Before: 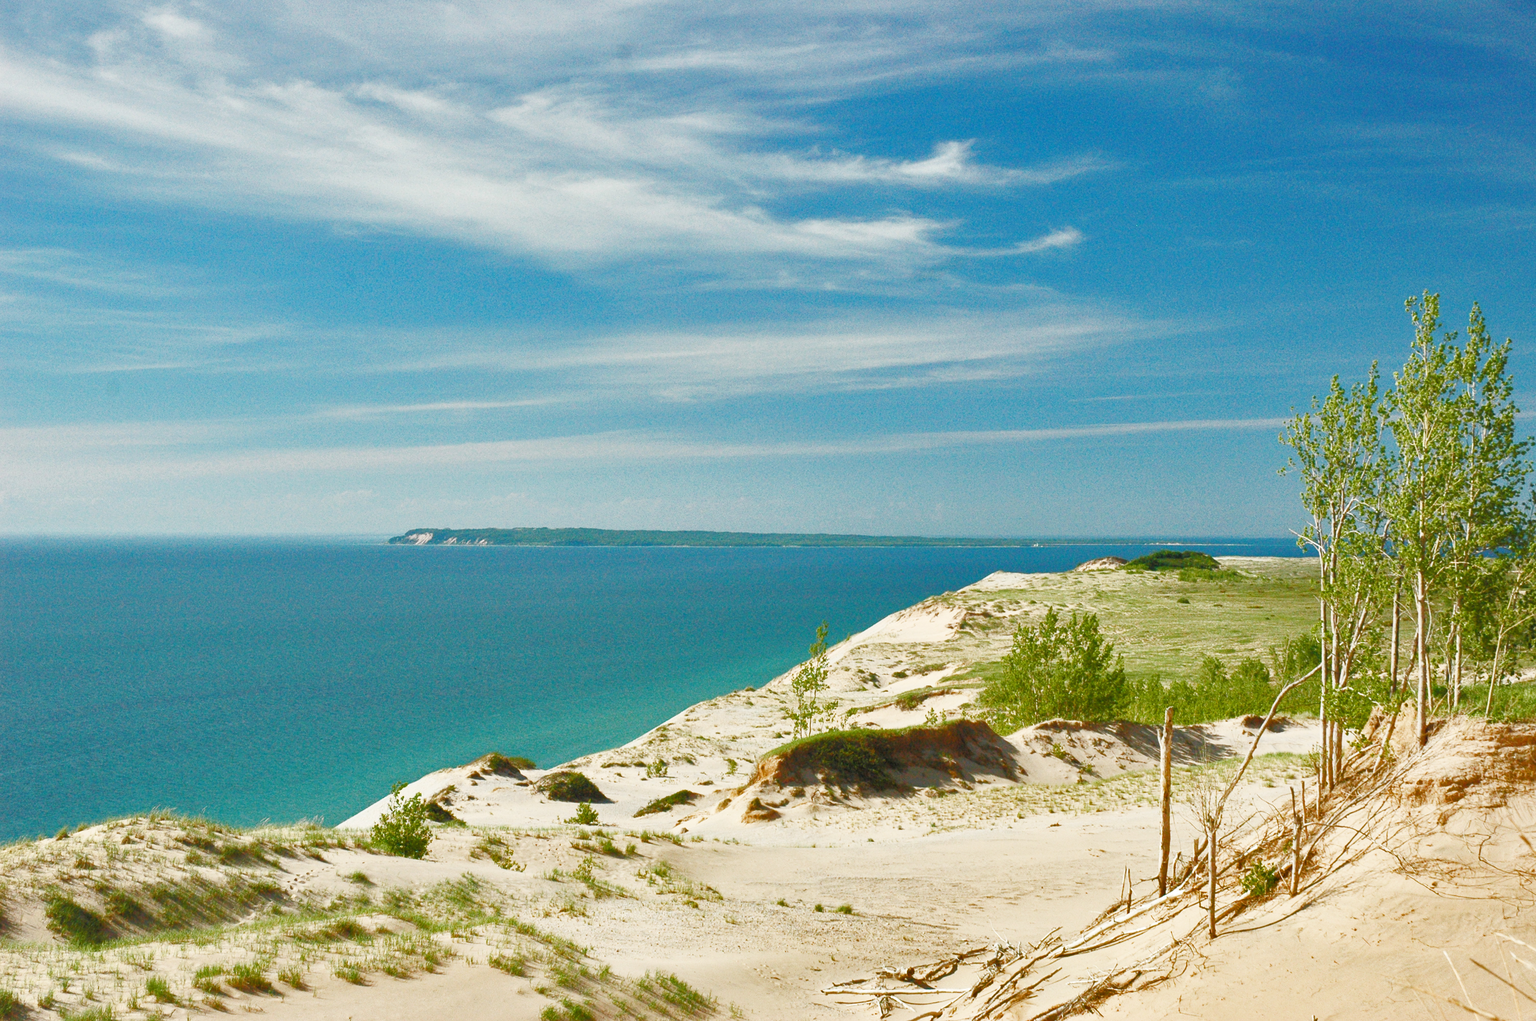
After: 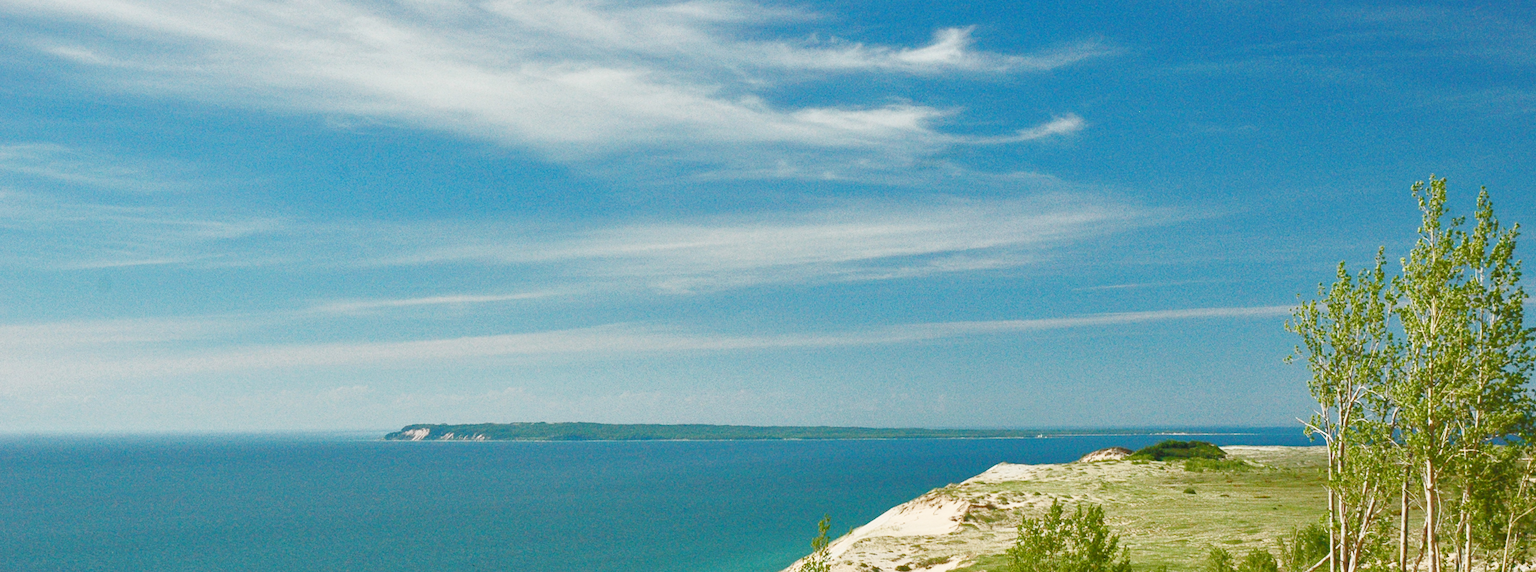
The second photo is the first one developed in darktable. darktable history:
crop and rotate: top 10.605%, bottom 33.274%
rotate and perspective: rotation -0.45°, automatic cropping original format, crop left 0.008, crop right 0.992, crop top 0.012, crop bottom 0.988
